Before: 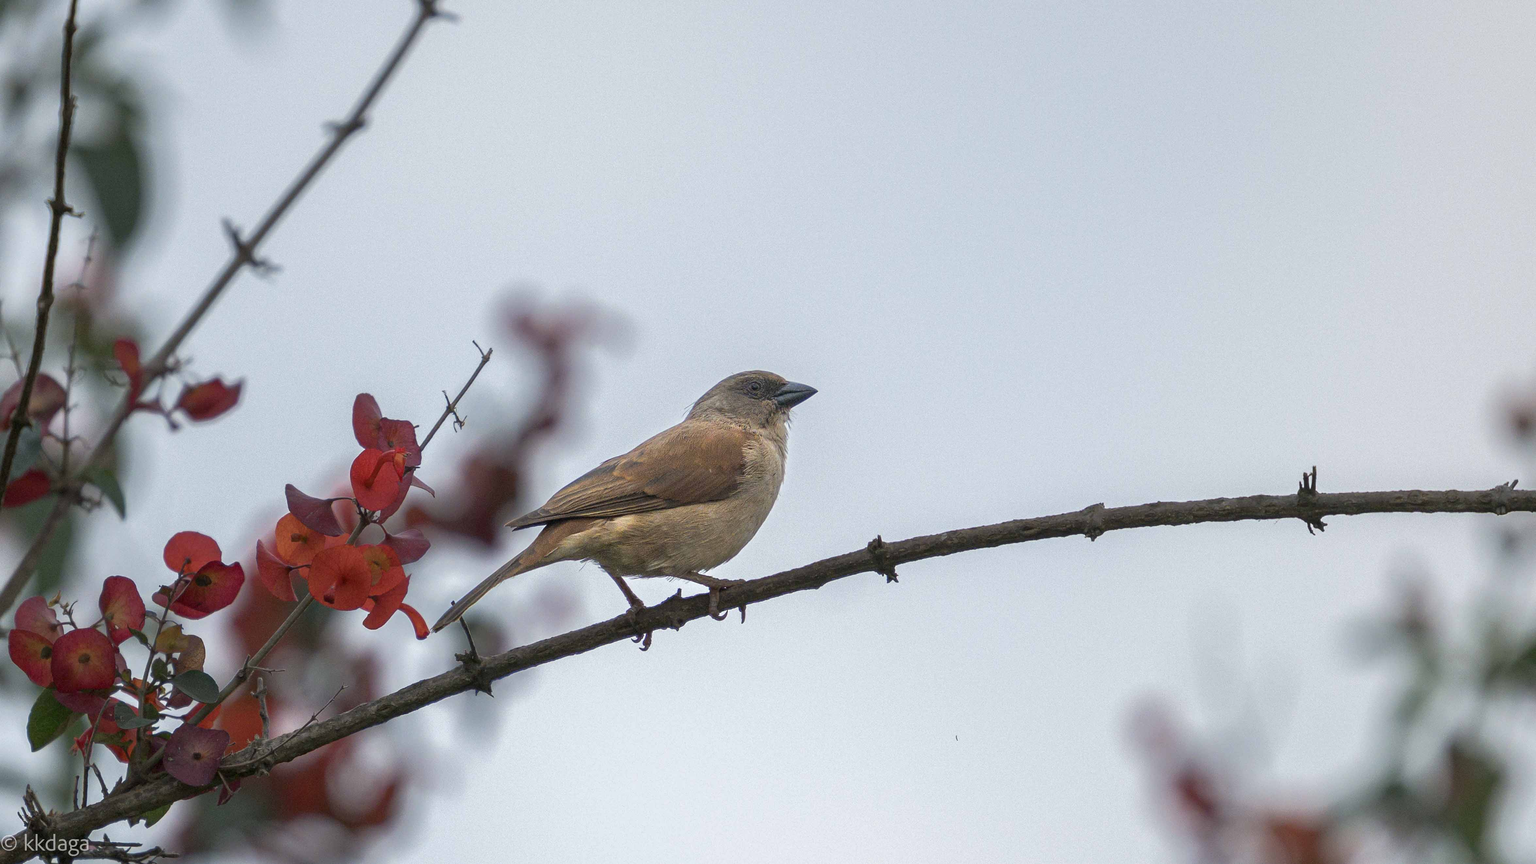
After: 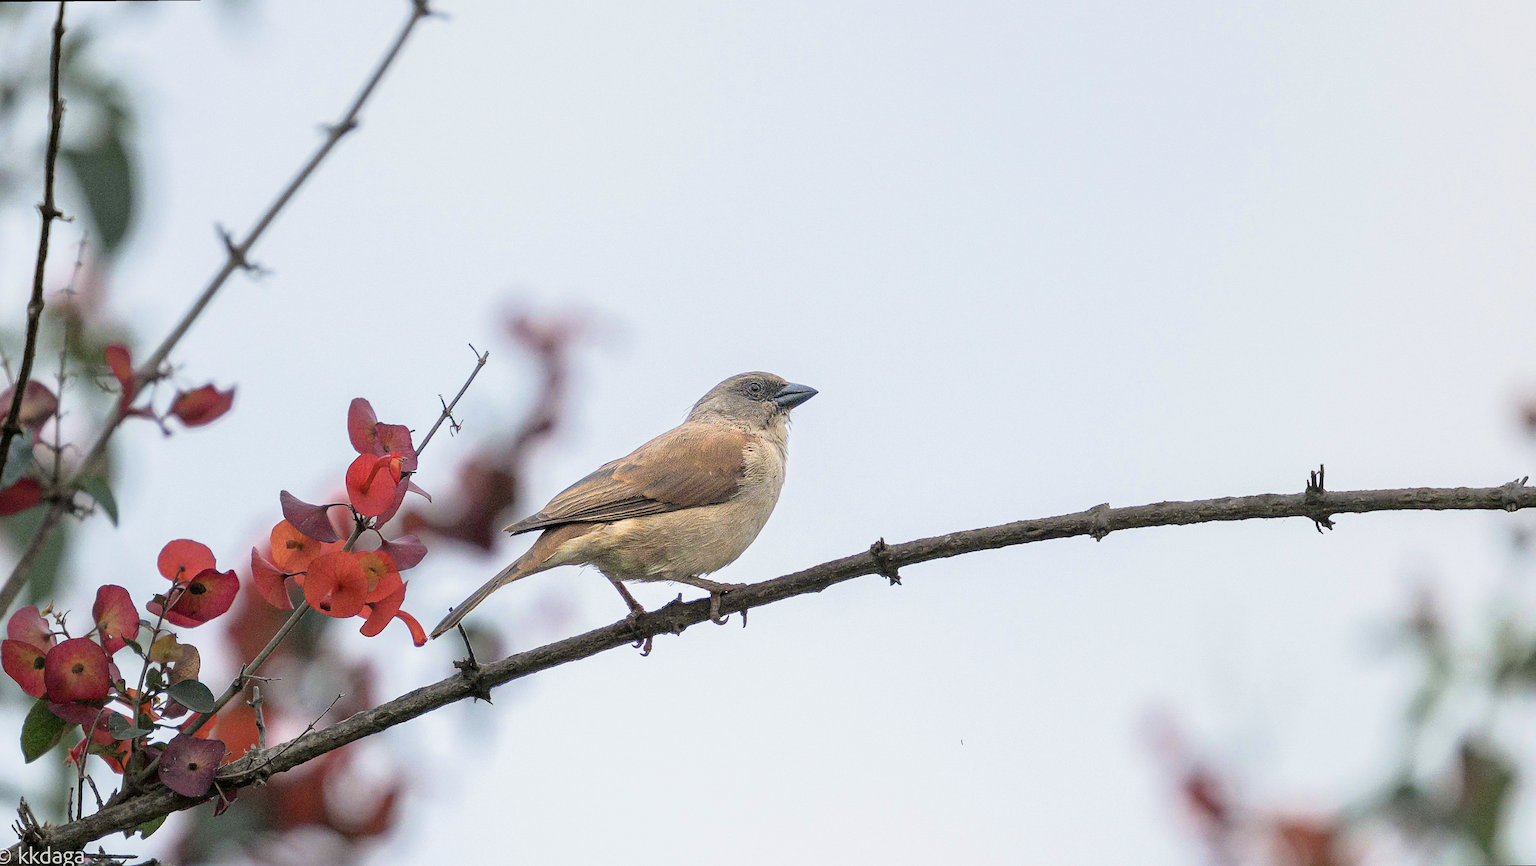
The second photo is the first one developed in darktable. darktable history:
rotate and perspective: rotation -0.45°, automatic cropping original format, crop left 0.008, crop right 0.992, crop top 0.012, crop bottom 0.988
exposure: exposure 0.935 EV, compensate highlight preservation false
sharpen: on, module defaults
filmic rgb: black relative exposure -7.75 EV, white relative exposure 4.4 EV, threshold 3 EV, hardness 3.76, latitude 50%, contrast 1.1, color science v5 (2021), contrast in shadows safe, contrast in highlights safe, enable highlight reconstruction true
